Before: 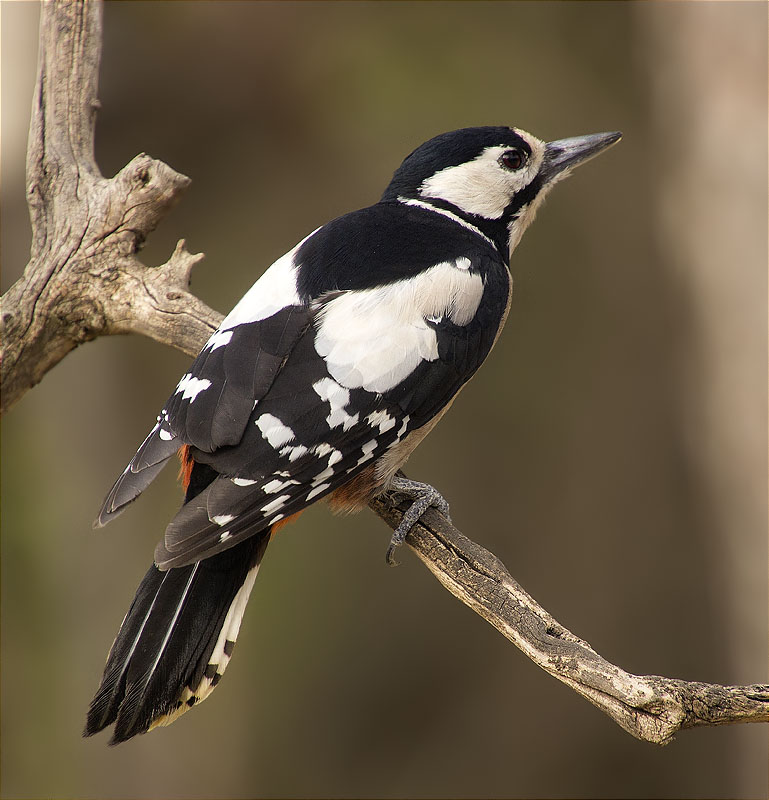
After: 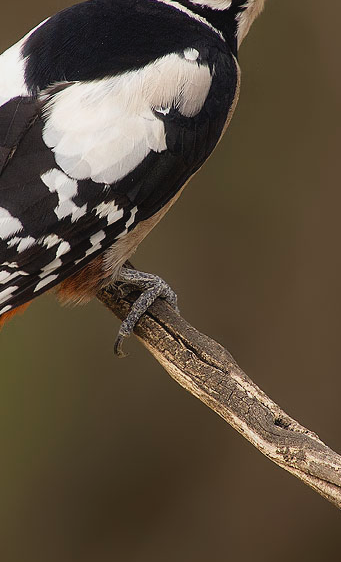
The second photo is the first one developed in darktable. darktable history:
contrast brightness saturation: contrast -0.08, brightness -0.04, saturation -0.11
exposure: exposure -0.04 EV, compensate highlight preservation false
crop: left 35.432%, top 26.233%, right 20.145%, bottom 3.432%
